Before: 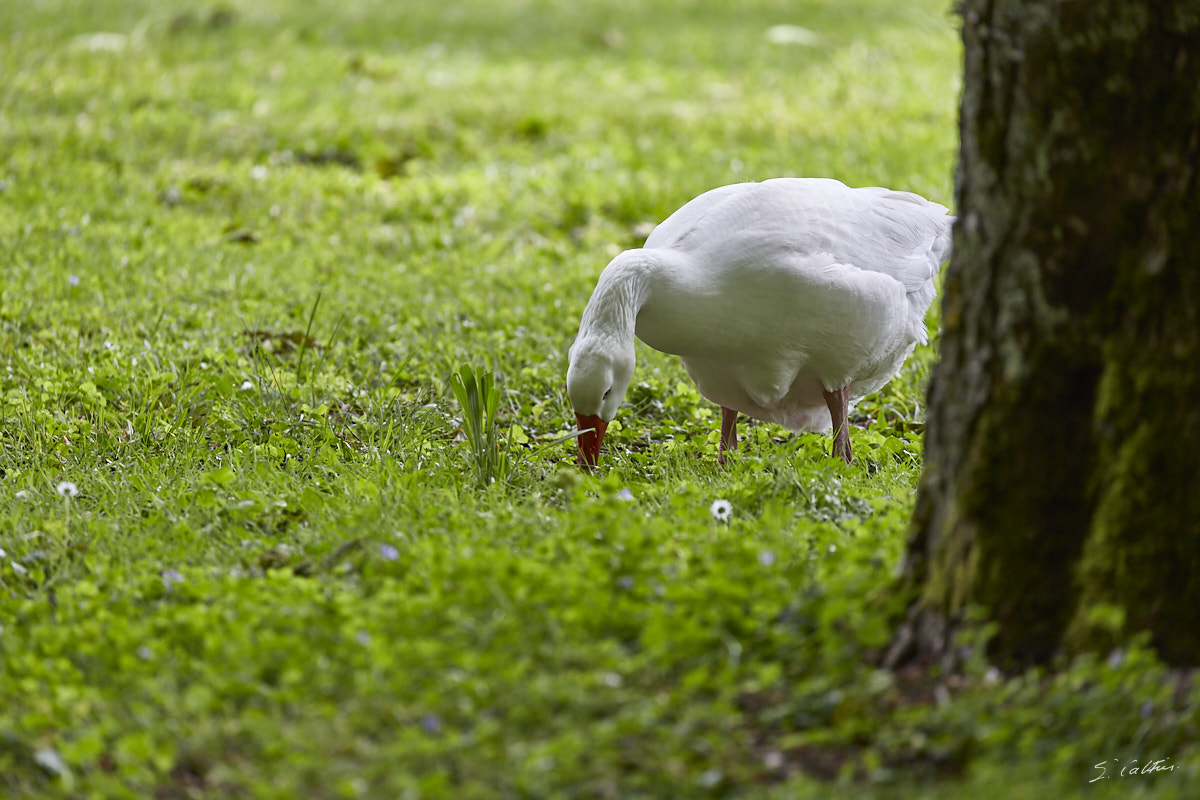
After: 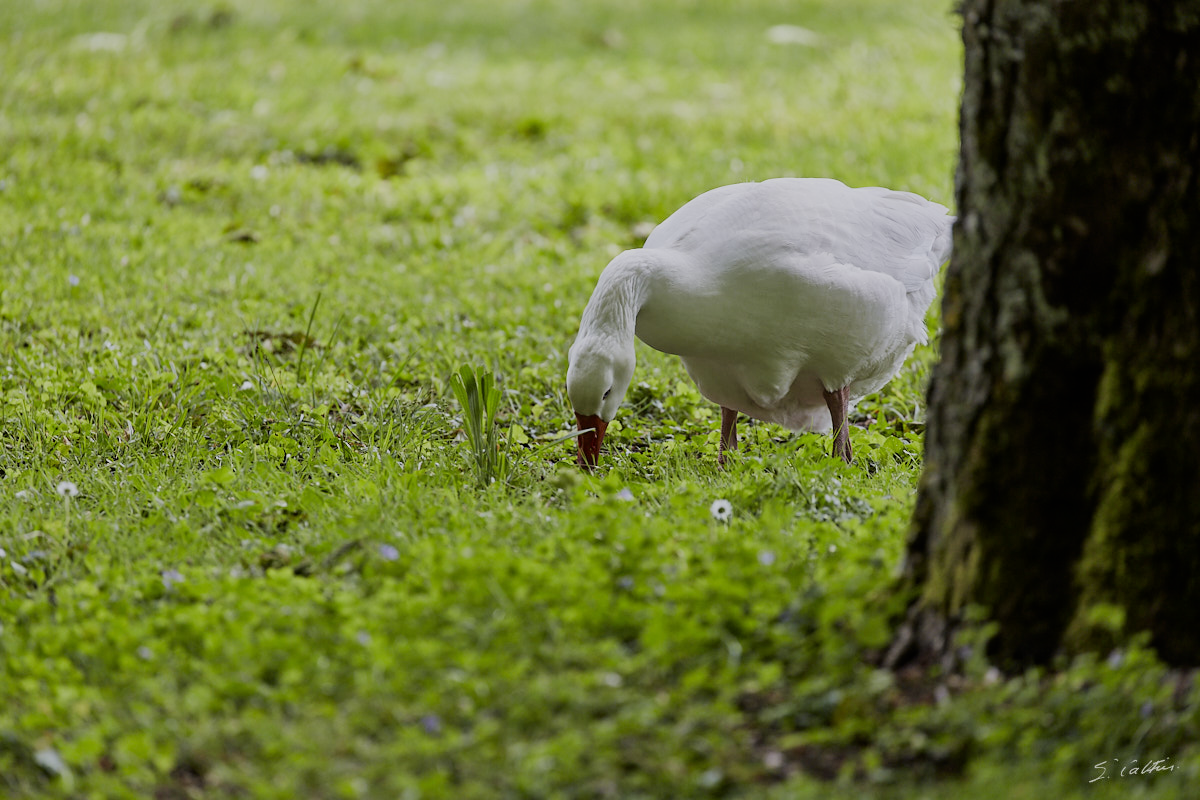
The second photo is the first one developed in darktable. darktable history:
tone equalizer: edges refinement/feathering 500, mask exposure compensation -1.57 EV, preserve details no
filmic rgb: black relative exposure -7.29 EV, white relative exposure 5.08 EV, hardness 3.2
